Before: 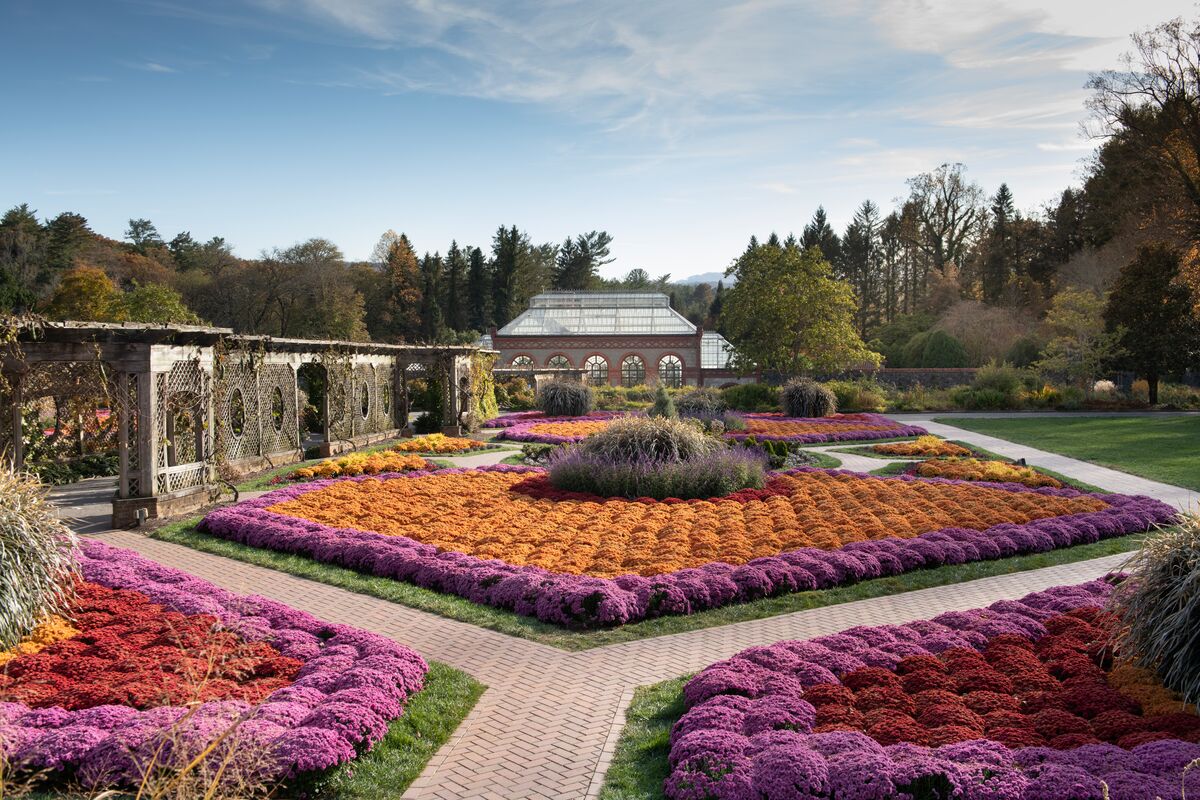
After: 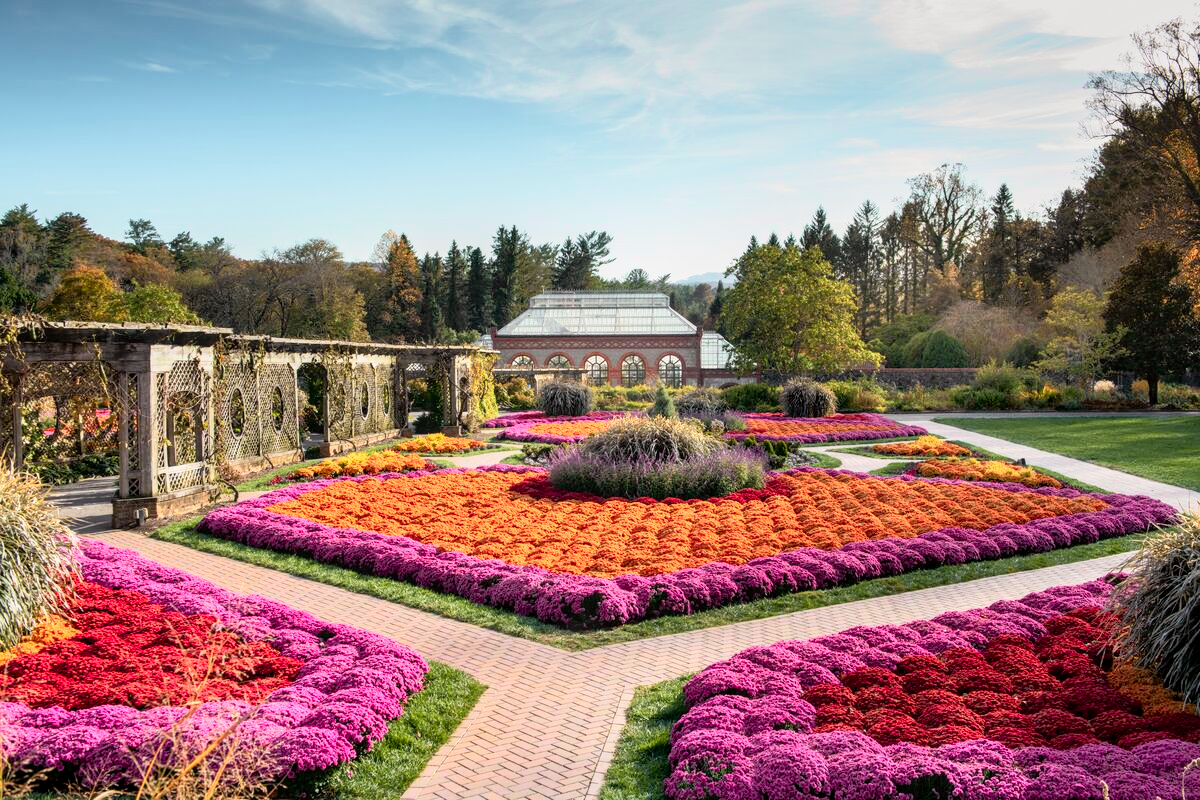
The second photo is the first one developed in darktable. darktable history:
local contrast: on, module defaults
tone curve: curves: ch0 [(0, 0.005) (0.103, 0.097) (0.18, 0.22) (0.4, 0.485) (0.5, 0.612) (0.668, 0.787) (0.823, 0.894) (1, 0.971)]; ch1 [(0, 0) (0.172, 0.123) (0.324, 0.253) (0.396, 0.388) (0.478, 0.461) (0.499, 0.498) (0.522, 0.528) (0.609, 0.686) (0.704, 0.818) (1, 1)]; ch2 [(0, 0) (0.411, 0.424) (0.496, 0.501) (0.515, 0.514) (0.555, 0.585) (0.641, 0.69) (1, 1)], color space Lab, independent channels, preserve colors none
rotate and perspective: automatic cropping original format, crop left 0, crop top 0
